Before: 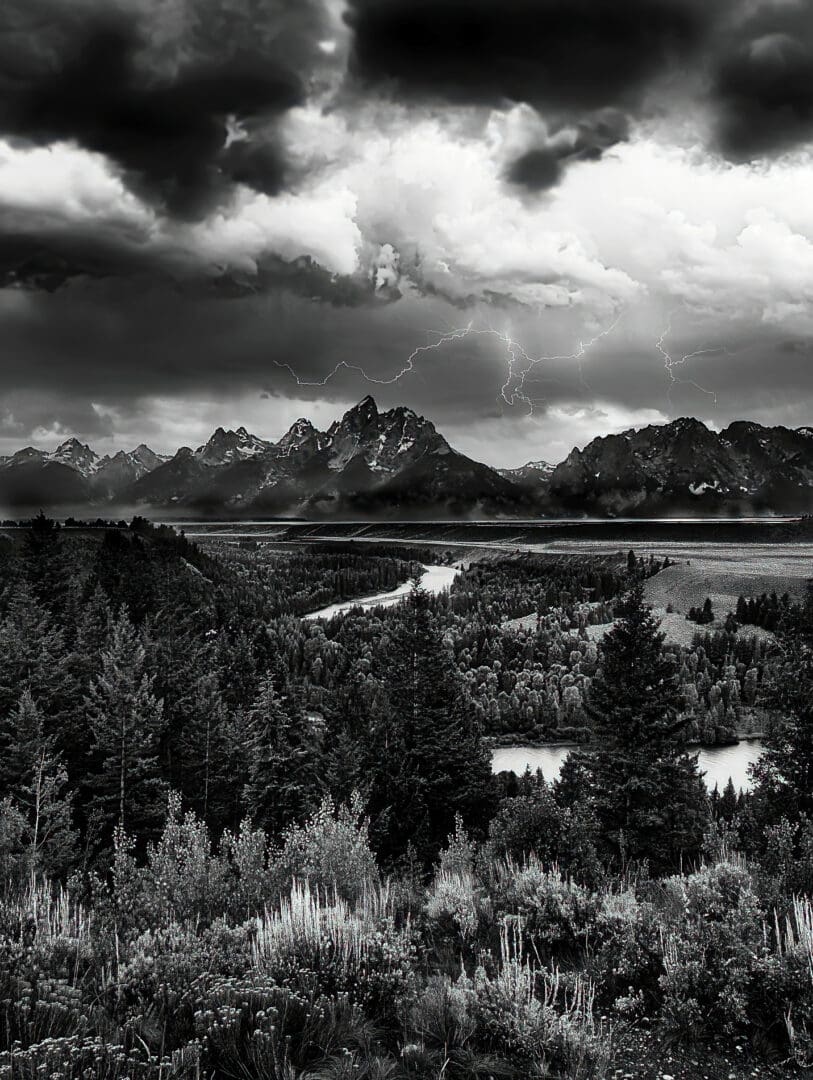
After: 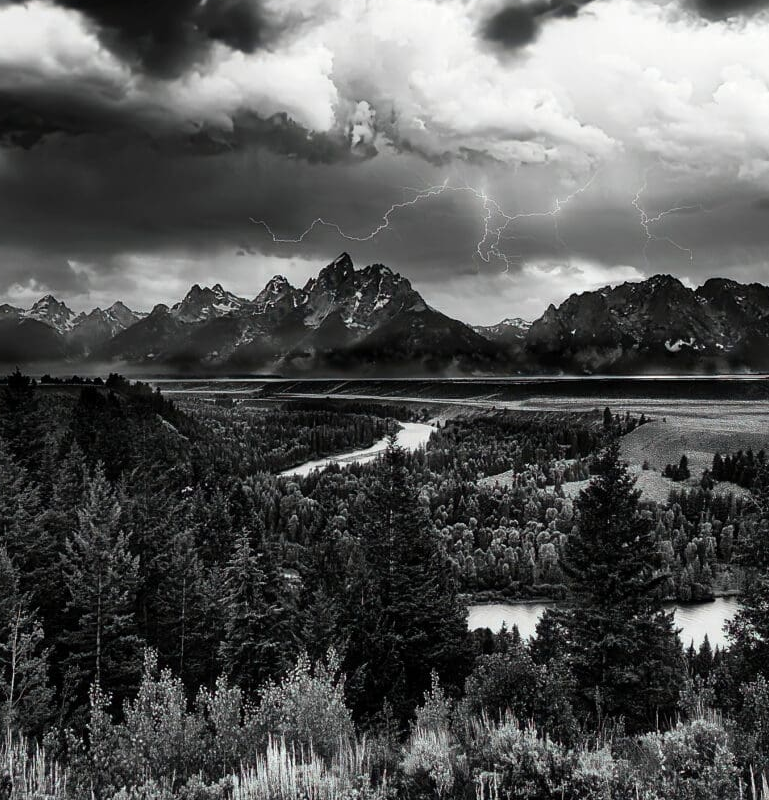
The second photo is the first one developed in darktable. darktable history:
crop and rotate: left 3.012%, top 13.282%, right 2.322%, bottom 12.621%
